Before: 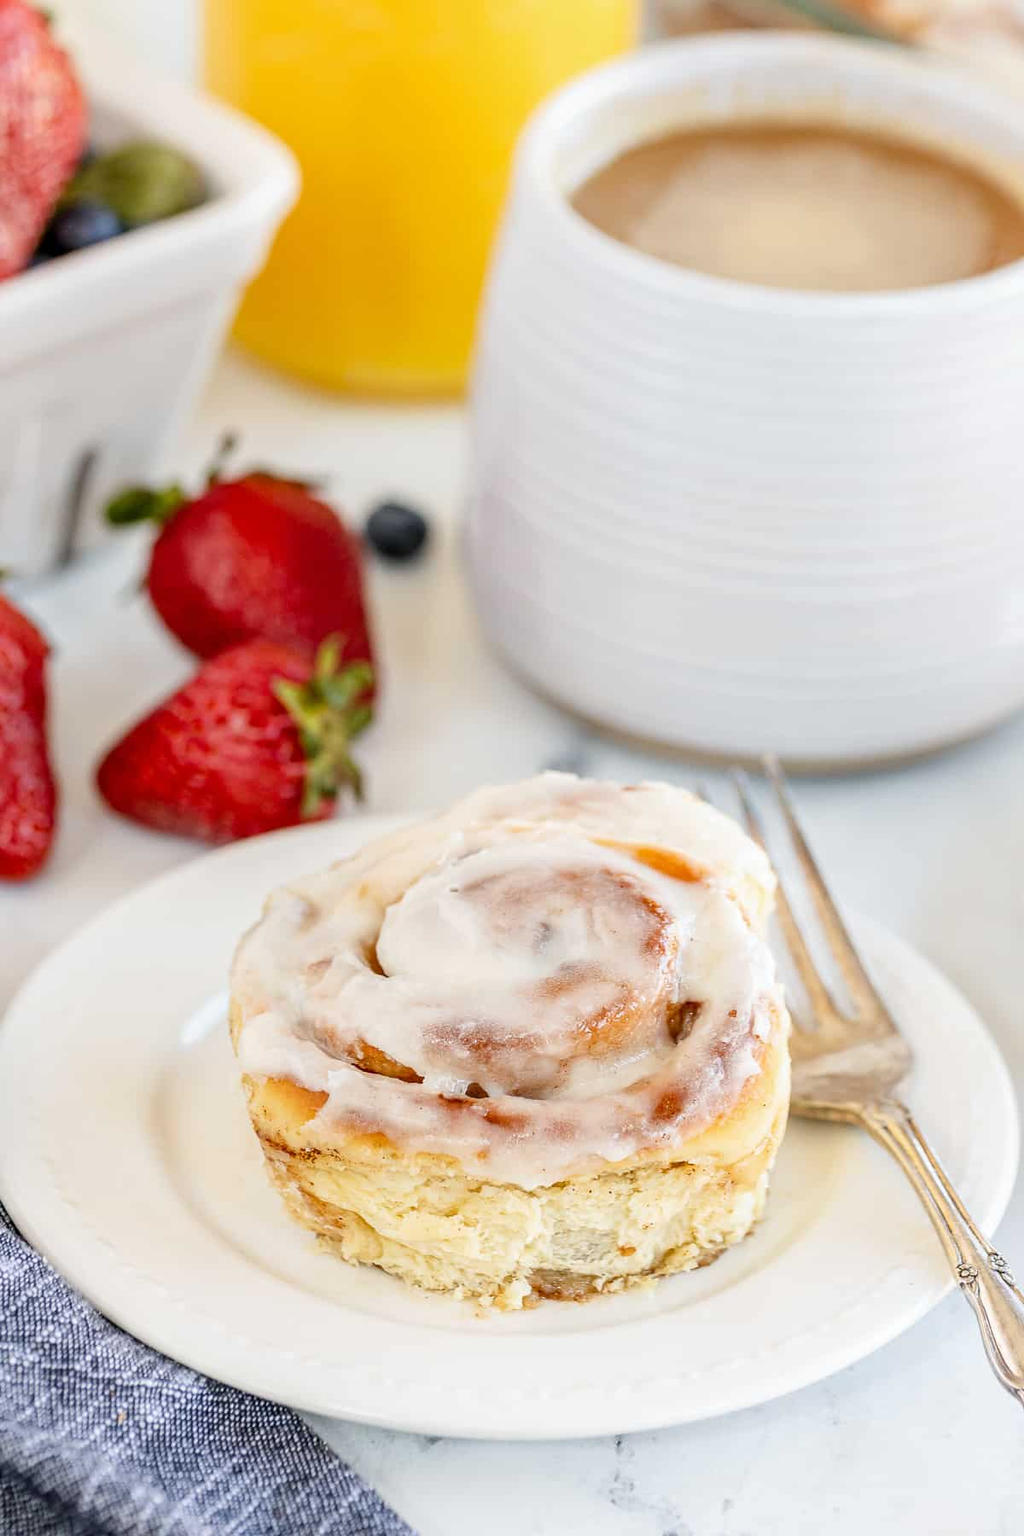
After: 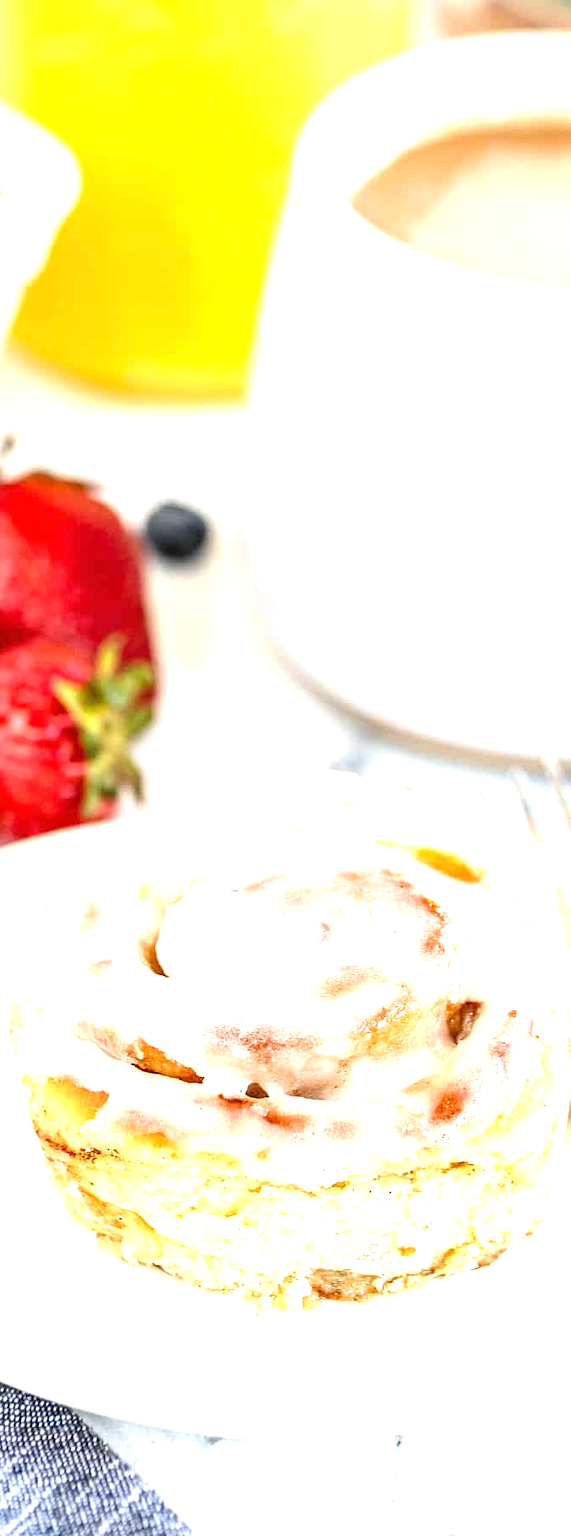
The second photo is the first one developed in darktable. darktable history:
crop: left 21.564%, right 22.577%
exposure: black level correction 0, exposure 1.199 EV, compensate highlight preservation false
